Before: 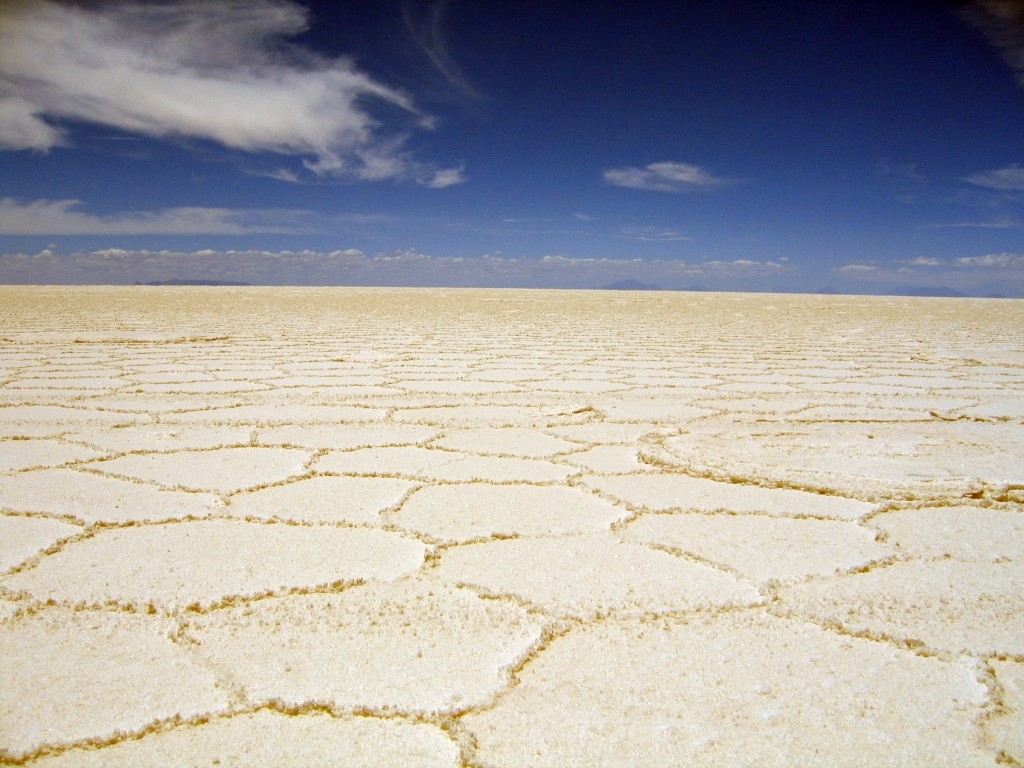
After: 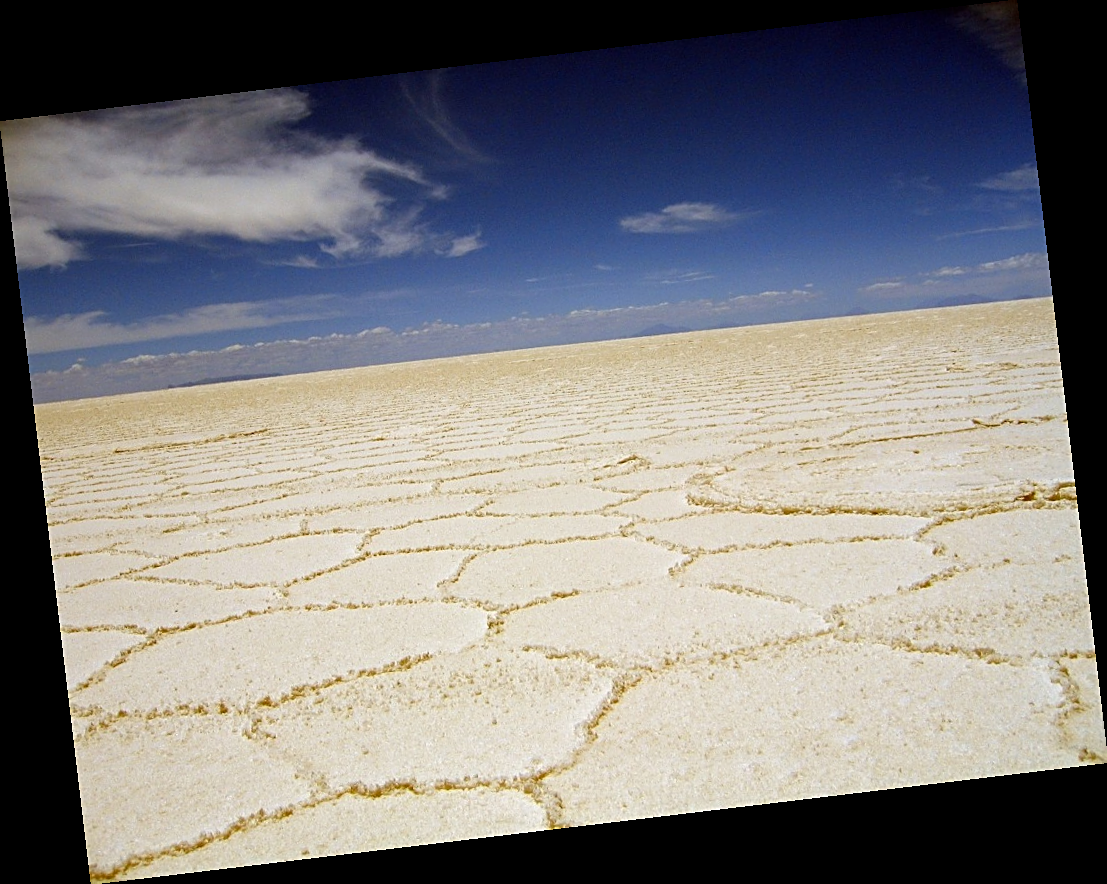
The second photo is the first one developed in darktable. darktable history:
exposure: exposure -0.116 EV, compensate exposure bias true, compensate highlight preservation false
rotate and perspective: rotation -6.83°, automatic cropping off
sharpen: on, module defaults
